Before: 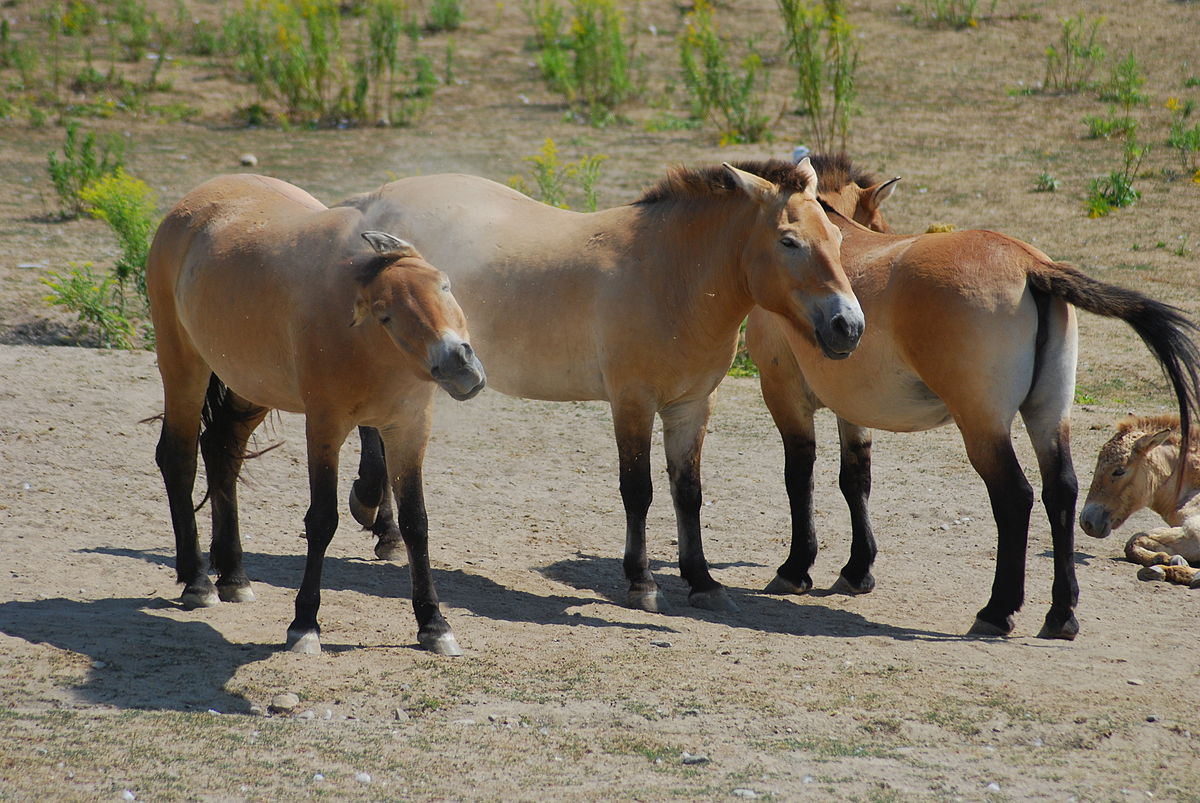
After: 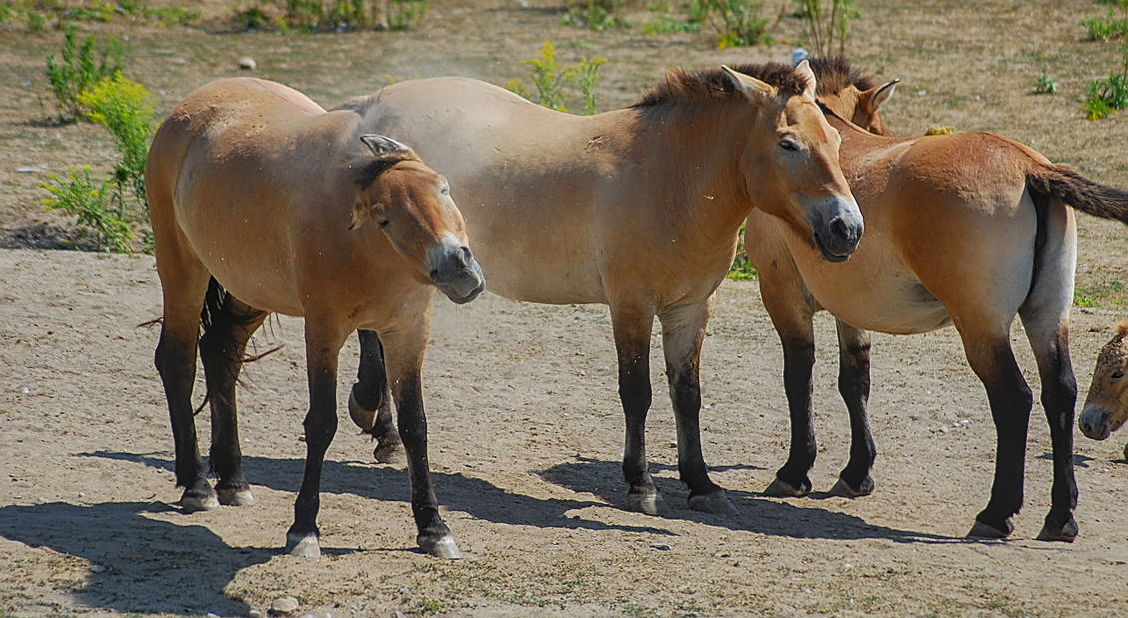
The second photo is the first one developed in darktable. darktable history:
color correction: highlights b* 0.052, saturation 1.09
crop and rotate: angle 0.093°, top 12.063%, right 5.714%, bottom 10.683%
contrast brightness saturation: contrast -0.293
local contrast: highlights 60%, shadows 61%, detail 160%
tone equalizer: on, module defaults
sharpen: on, module defaults
shadows and highlights: shadows 52.68, soften with gaussian
